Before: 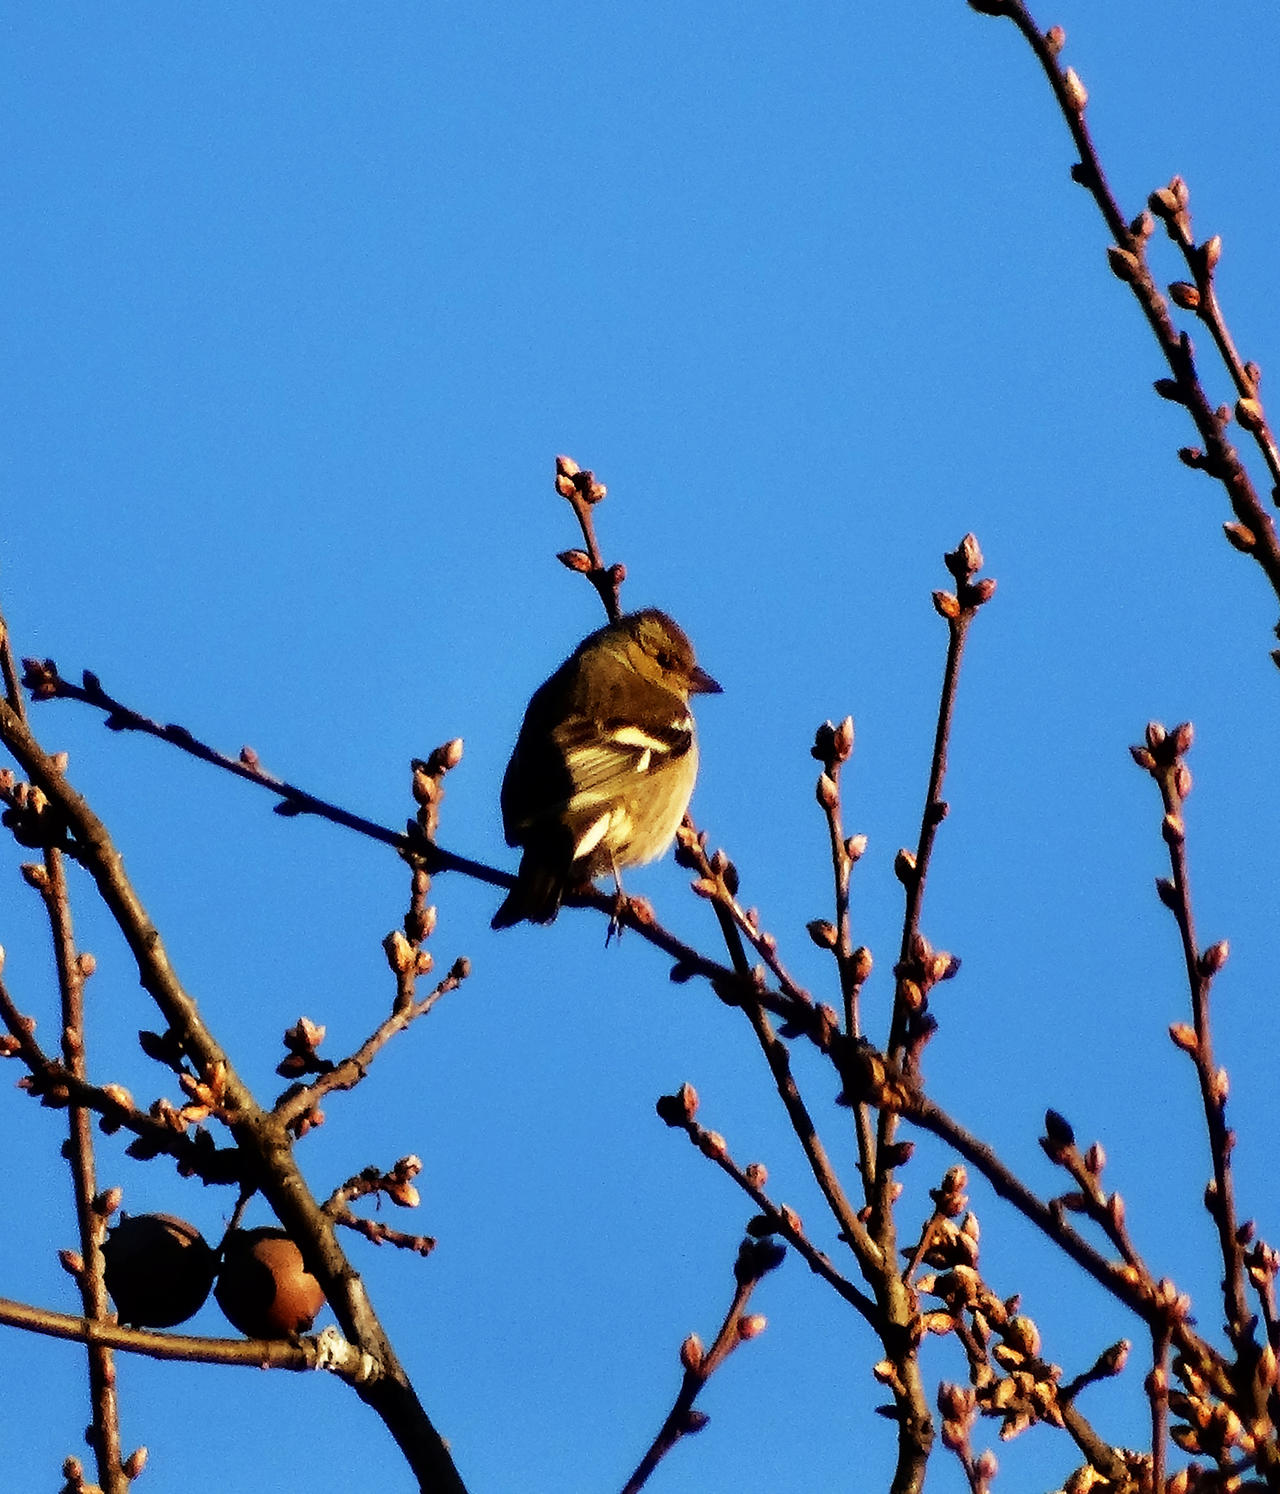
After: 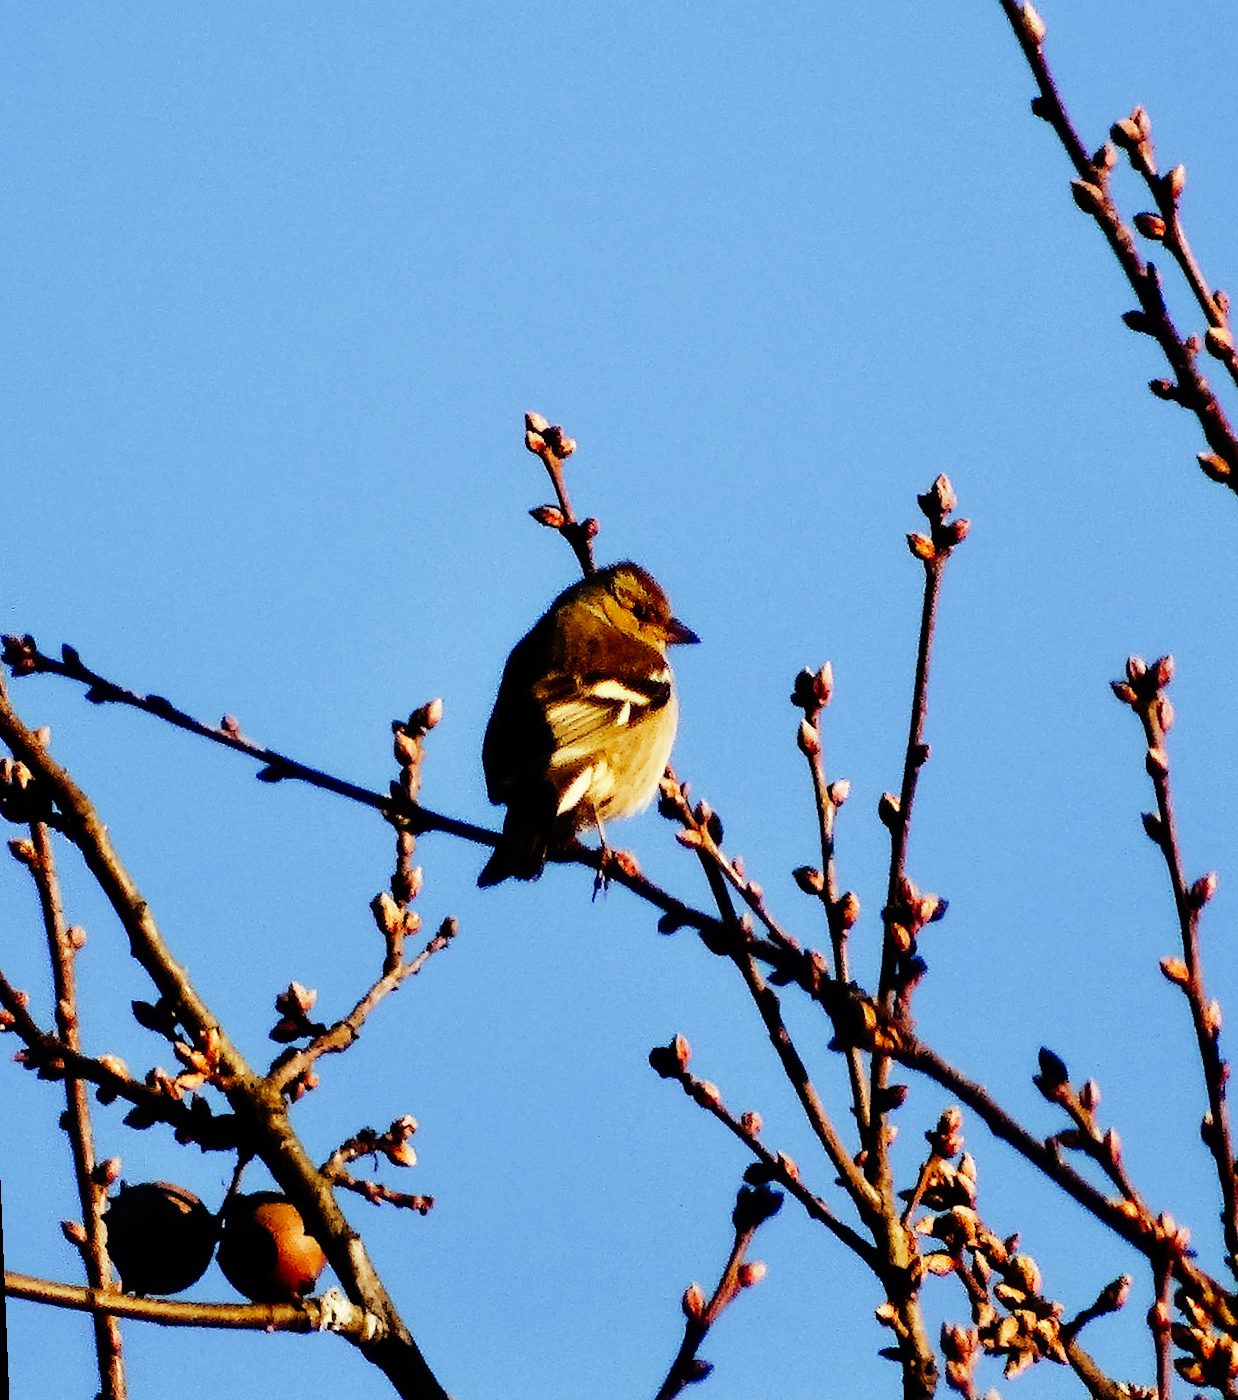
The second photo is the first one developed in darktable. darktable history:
tone curve: curves: ch0 [(0, 0) (0.003, 0.002) (0.011, 0.006) (0.025, 0.012) (0.044, 0.021) (0.069, 0.027) (0.1, 0.035) (0.136, 0.06) (0.177, 0.108) (0.224, 0.173) (0.277, 0.26) (0.335, 0.353) (0.399, 0.453) (0.468, 0.555) (0.543, 0.641) (0.623, 0.724) (0.709, 0.792) (0.801, 0.857) (0.898, 0.918) (1, 1)], preserve colors none
rotate and perspective: rotation -2.12°, lens shift (vertical) 0.009, lens shift (horizontal) -0.008, automatic cropping original format, crop left 0.036, crop right 0.964, crop top 0.05, crop bottom 0.959
